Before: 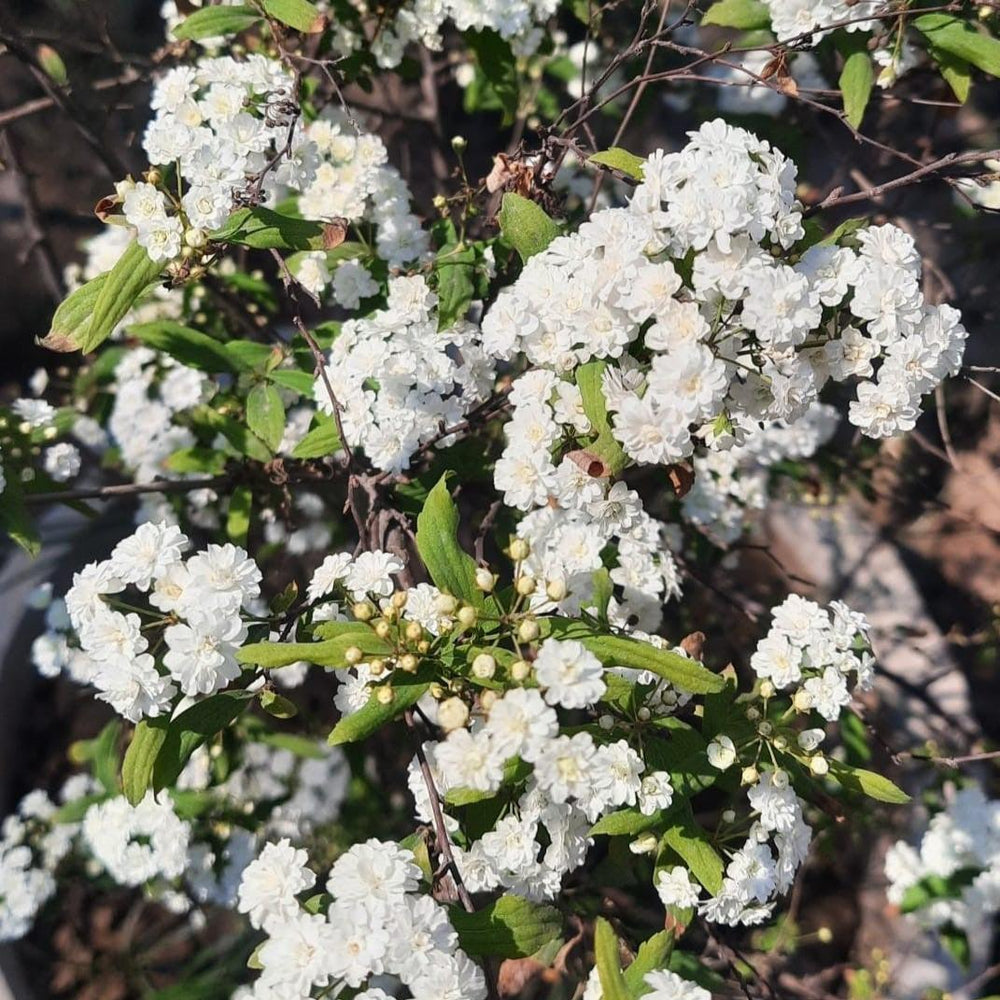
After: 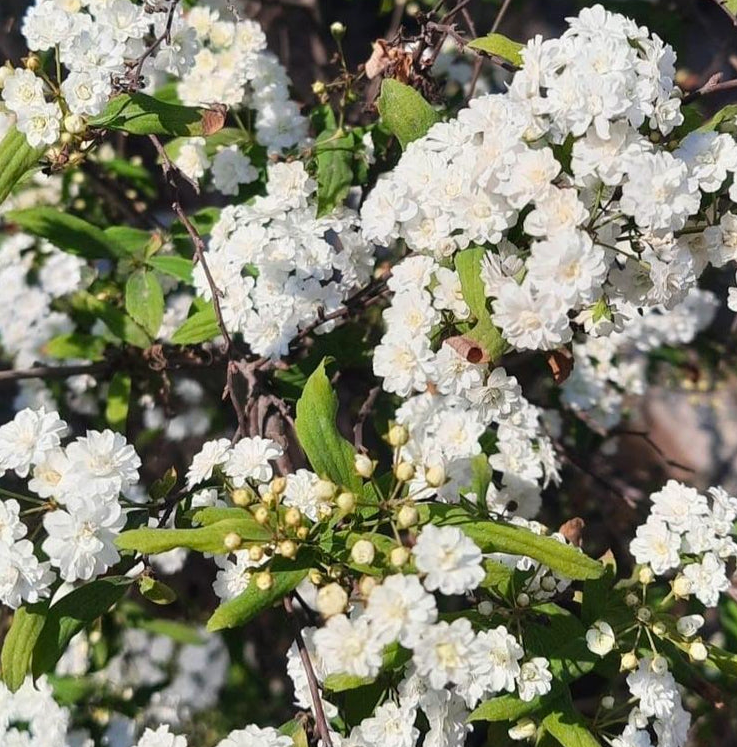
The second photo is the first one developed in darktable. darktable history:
crop and rotate: left 12.183%, top 11.438%, right 14.062%, bottom 13.805%
color balance rgb: perceptual saturation grading › global saturation 0.154%, global vibrance 20%
